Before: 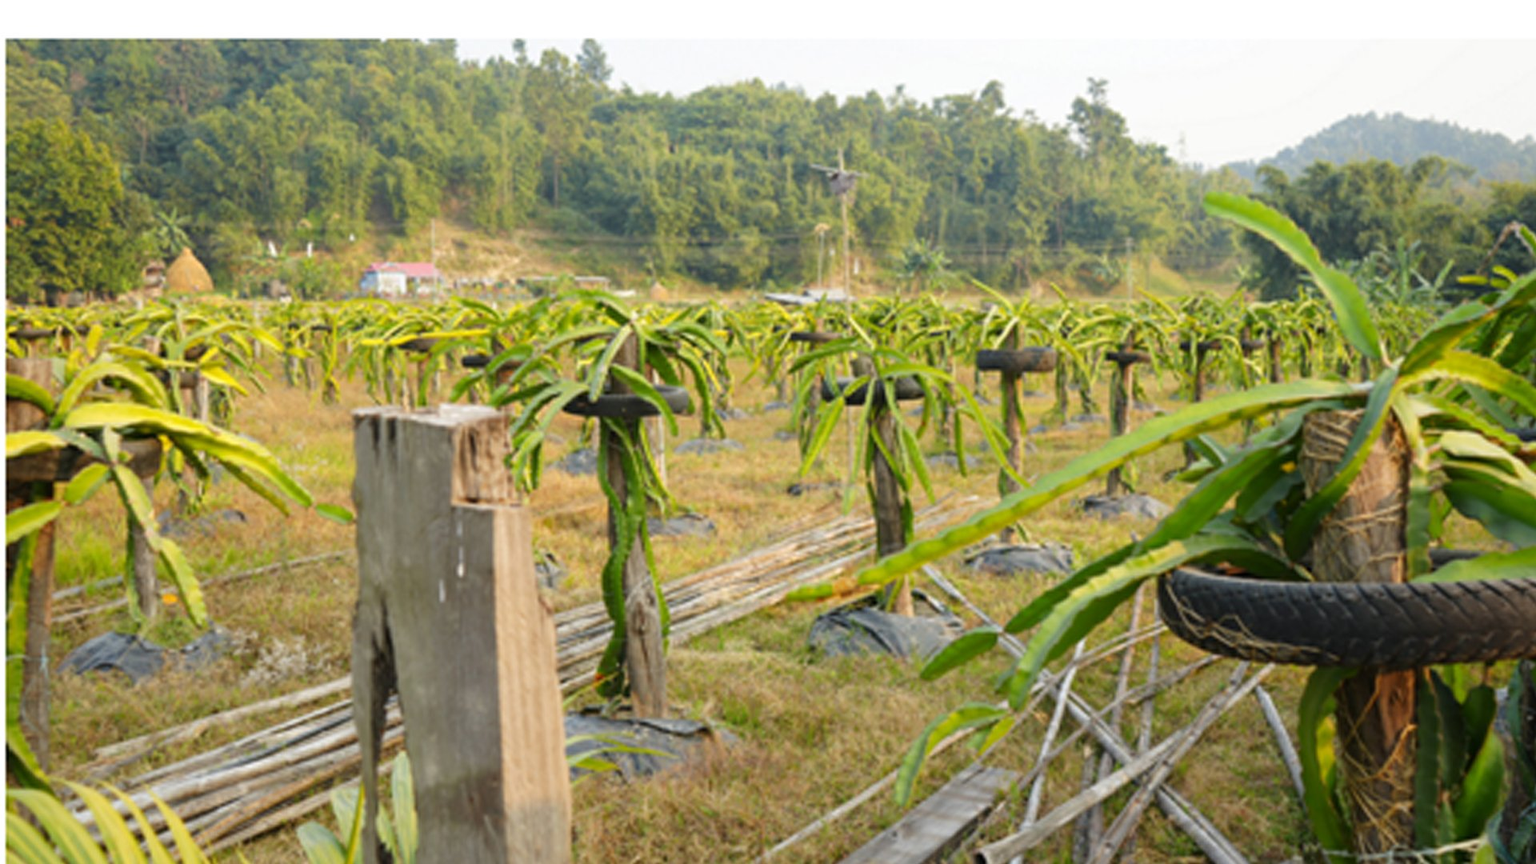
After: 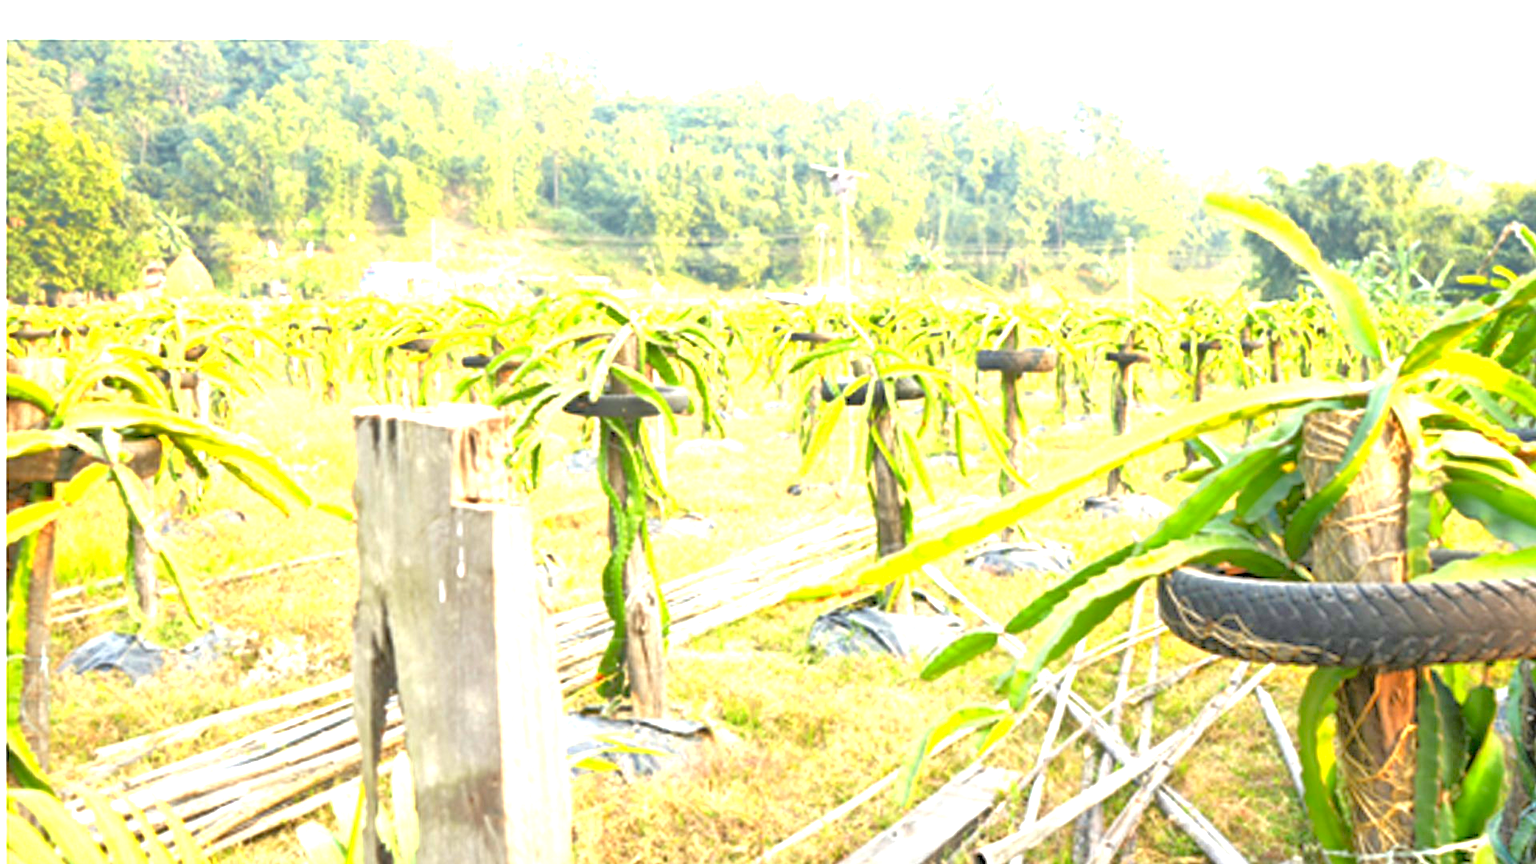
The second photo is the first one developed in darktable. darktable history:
exposure: black level correction 0.001, exposure 2 EV, compensate highlight preservation false
tone equalizer: -7 EV 0.15 EV, -6 EV 0.6 EV, -5 EV 1.15 EV, -4 EV 1.33 EV, -3 EV 1.15 EV, -2 EV 0.6 EV, -1 EV 0.15 EV, mask exposure compensation -0.5 EV
